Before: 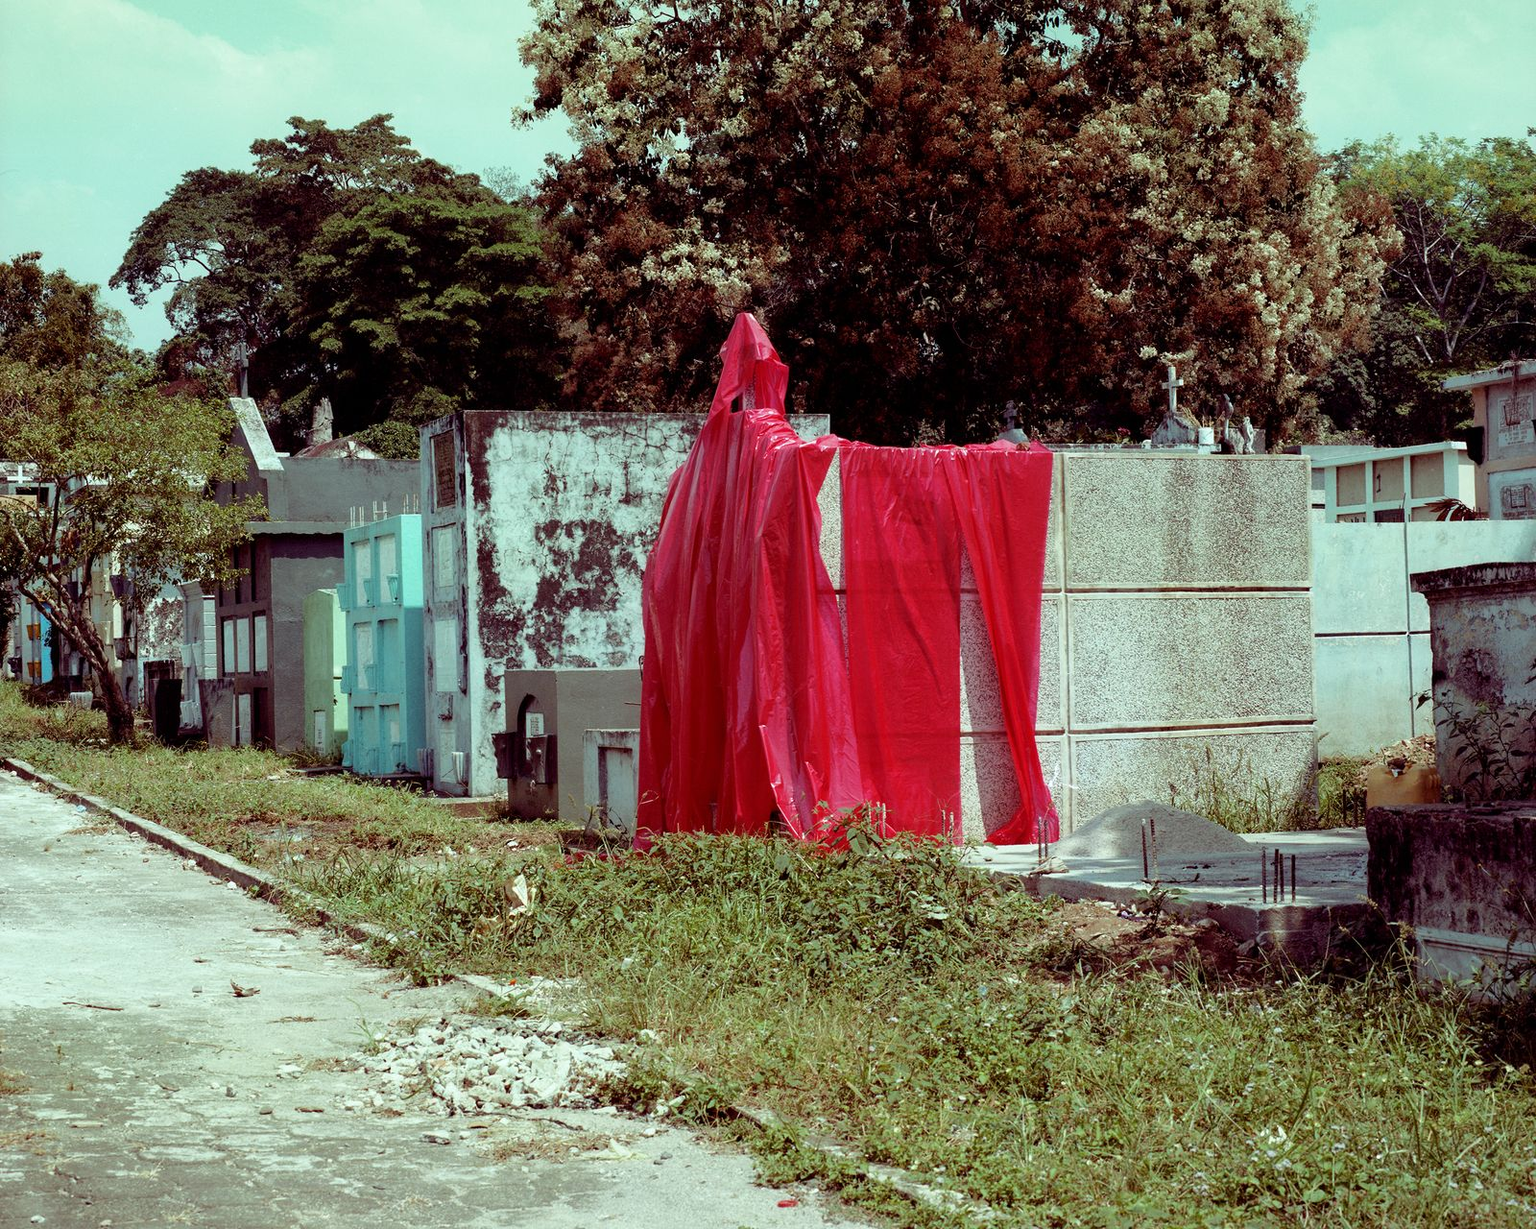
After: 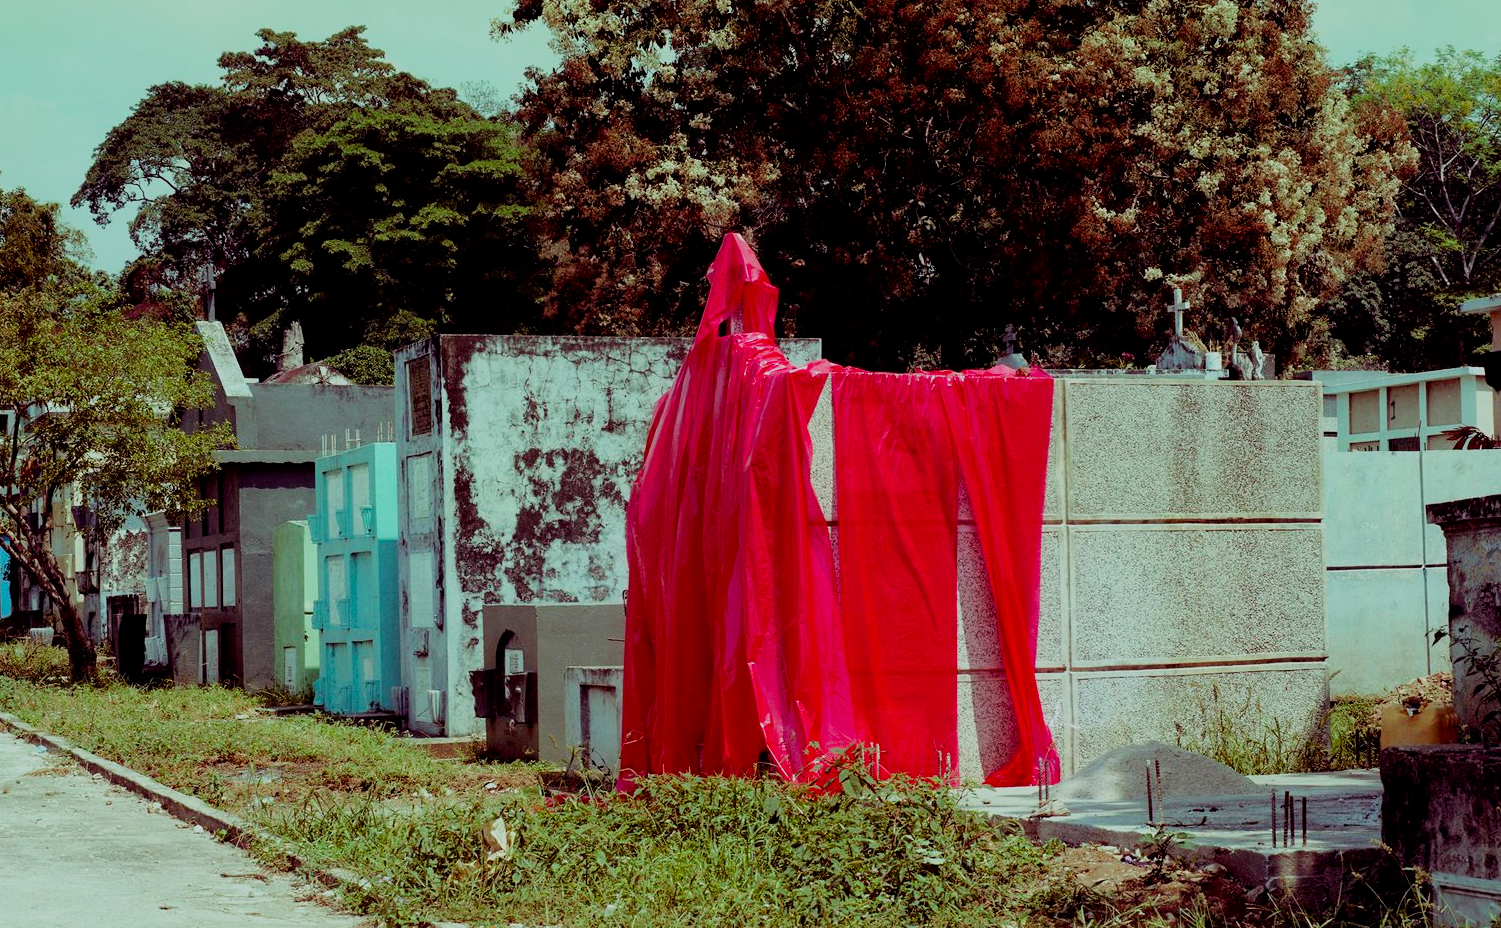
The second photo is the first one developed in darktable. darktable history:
crop: left 2.737%, top 7.287%, right 3.421%, bottom 20.179%
contrast brightness saturation: brightness -0.02, saturation 0.35
filmic rgb: black relative exposure -7.65 EV, white relative exposure 4.56 EV, hardness 3.61
